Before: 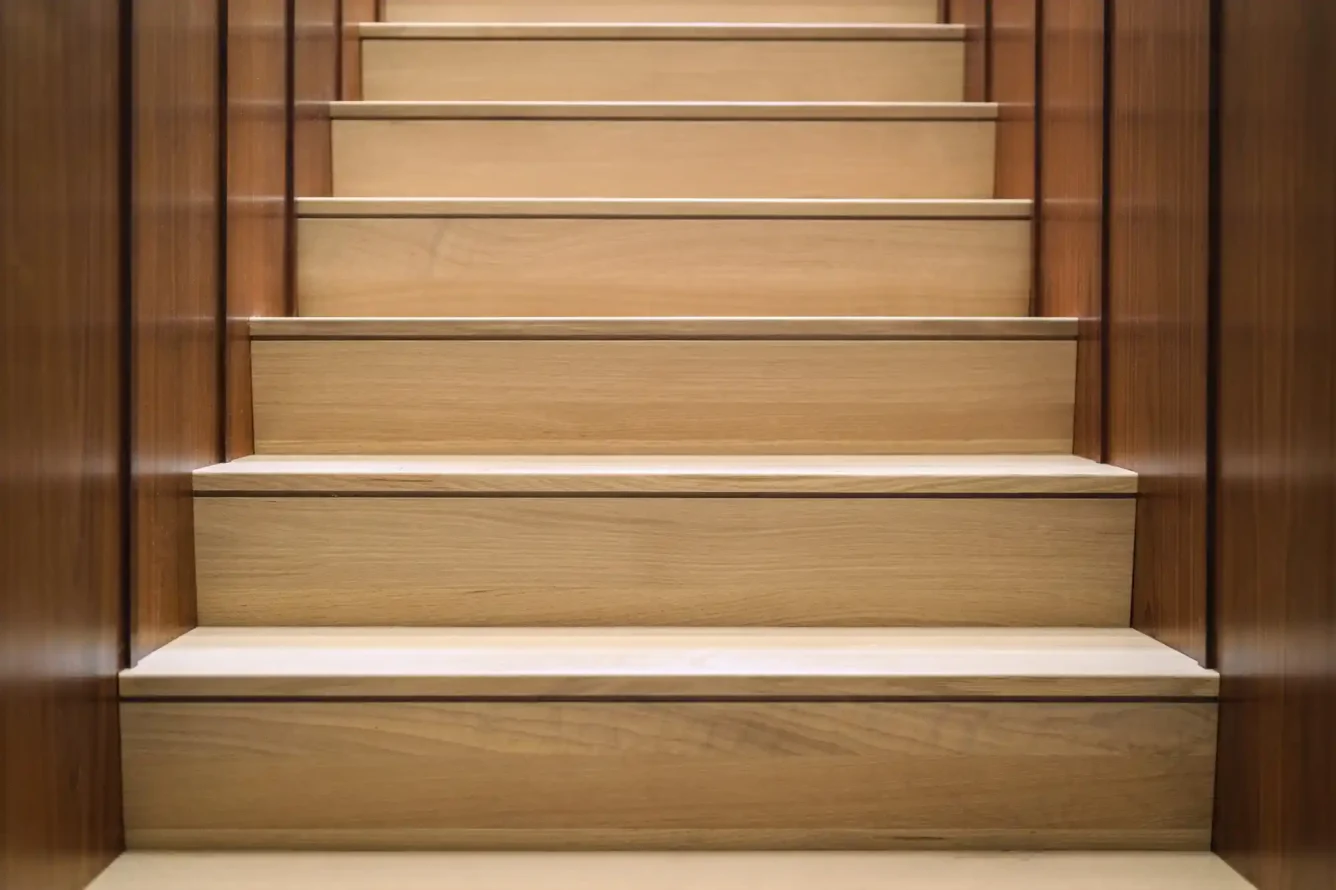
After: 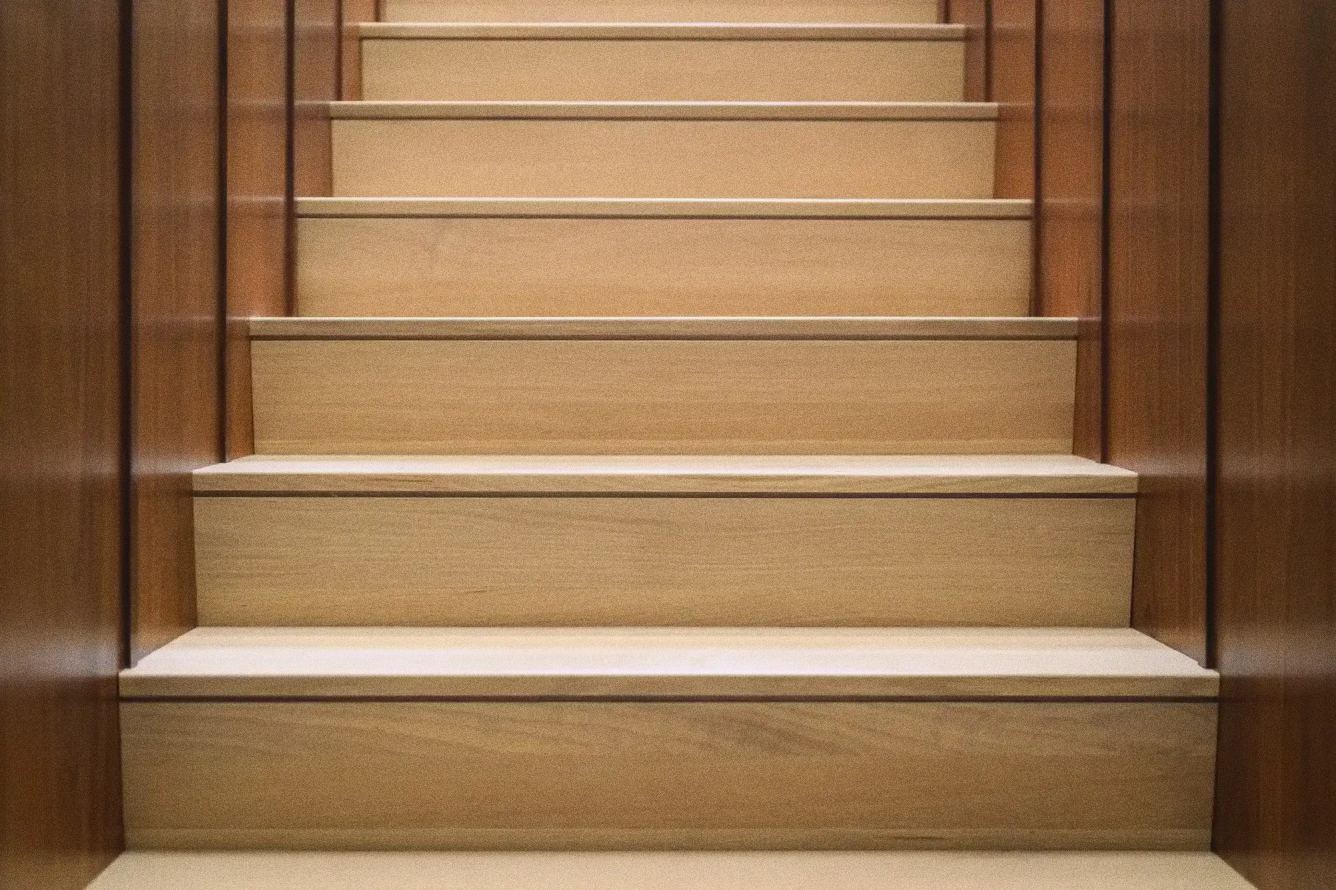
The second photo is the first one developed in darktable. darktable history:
grain: coarseness 8.68 ISO, strength 31.94%
contrast equalizer: octaves 7, y [[0.6 ×6], [0.55 ×6], [0 ×6], [0 ×6], [0 ×6]], mix -0.3
